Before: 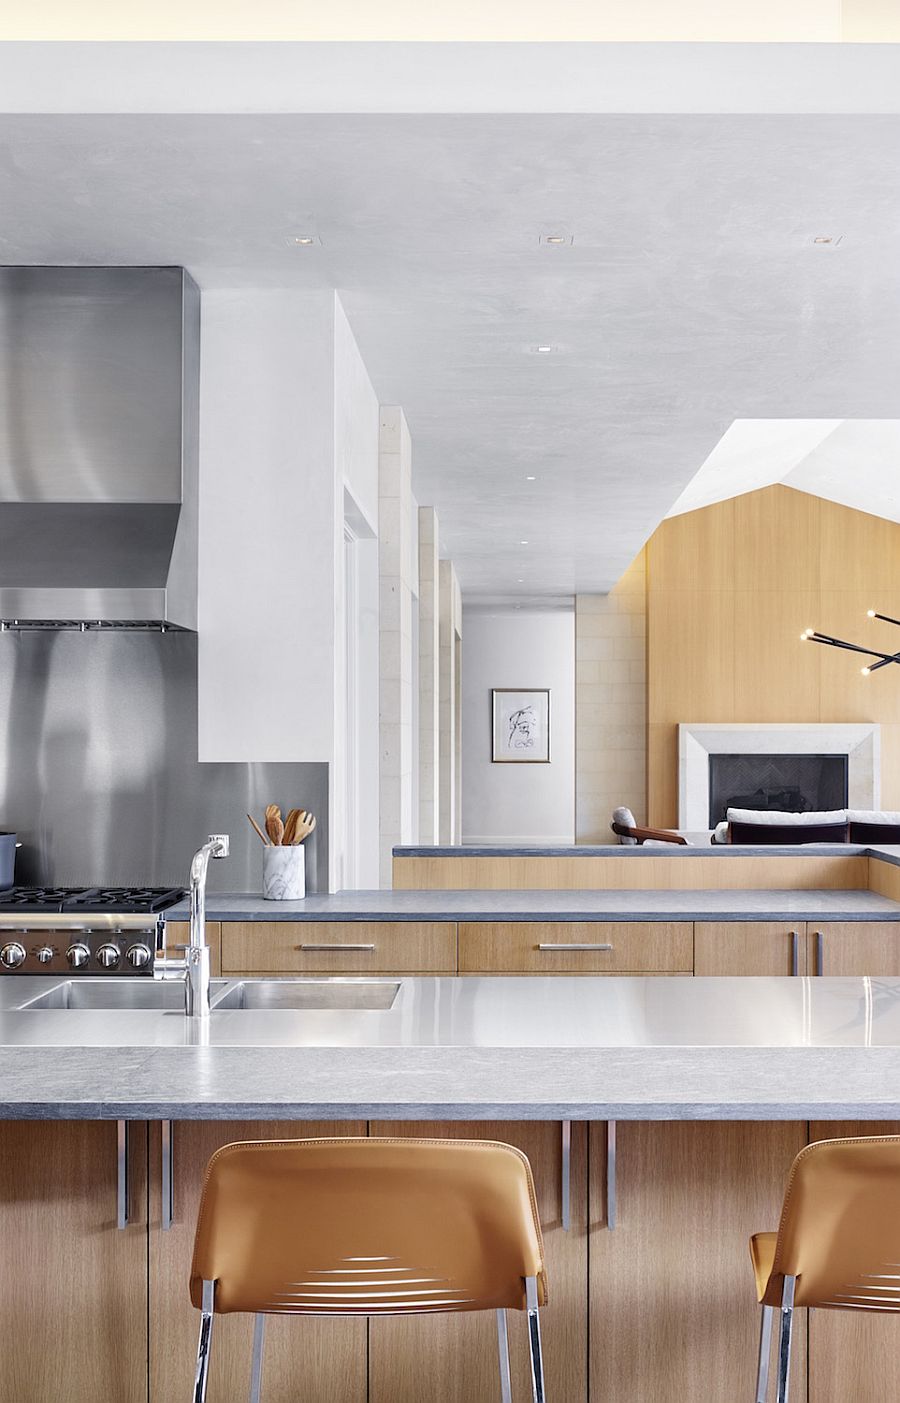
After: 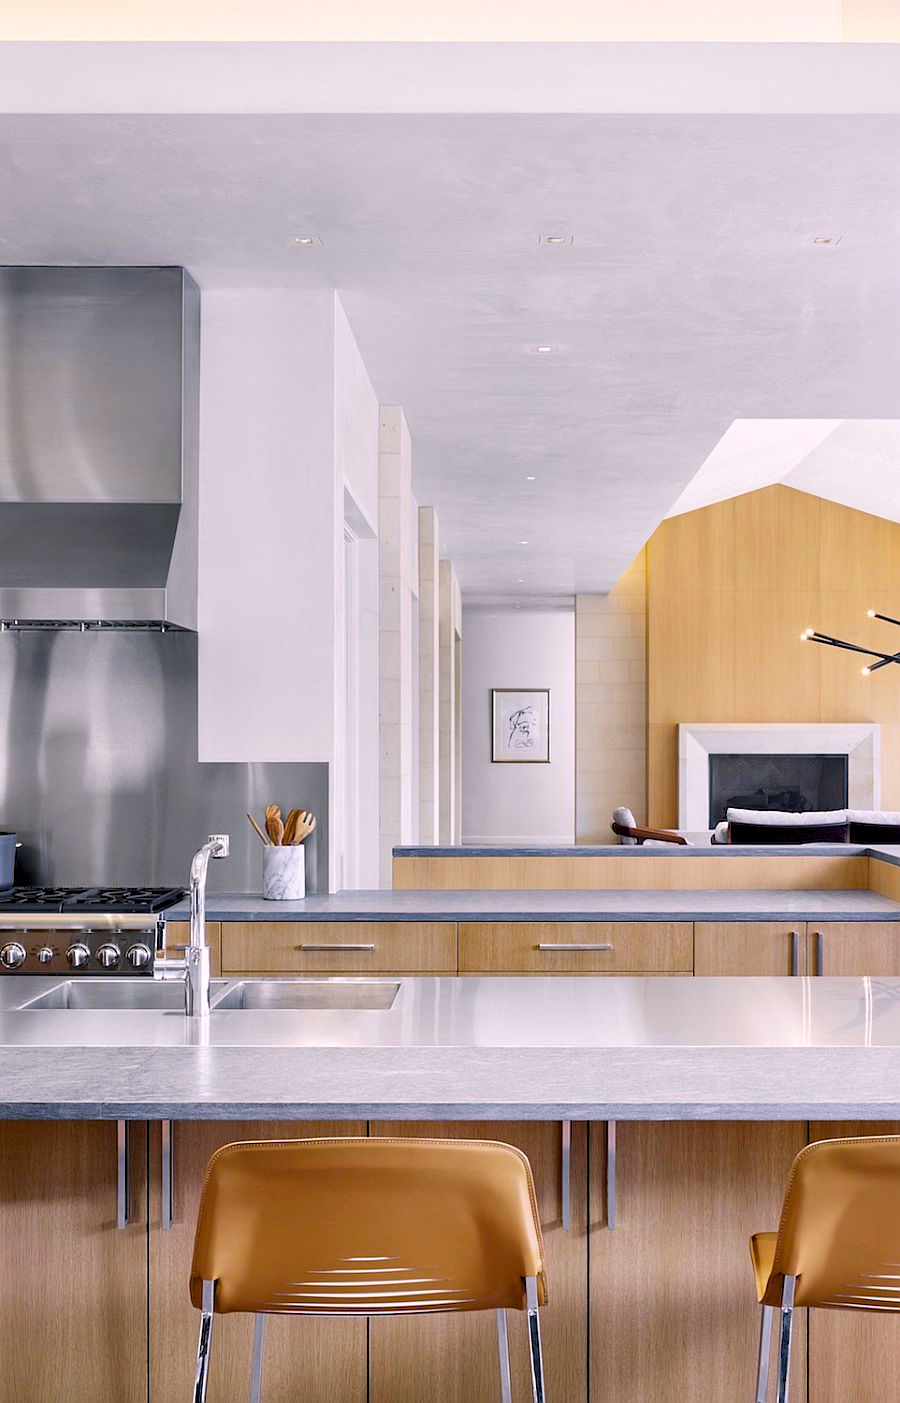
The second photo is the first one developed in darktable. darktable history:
color balance rgb: shadows lift › chroma 2%, shadows lift › hue 217.2°, power › chroma 0.25%, power › hue 60°, highlights gain › chroma 1.5%, highlights gain › hue 309.6°, global offset › luminance -0.5%, perceptual saturation grading › global saturation 15%, global vibrance 20%
exposure: compensate highlight preservation false
